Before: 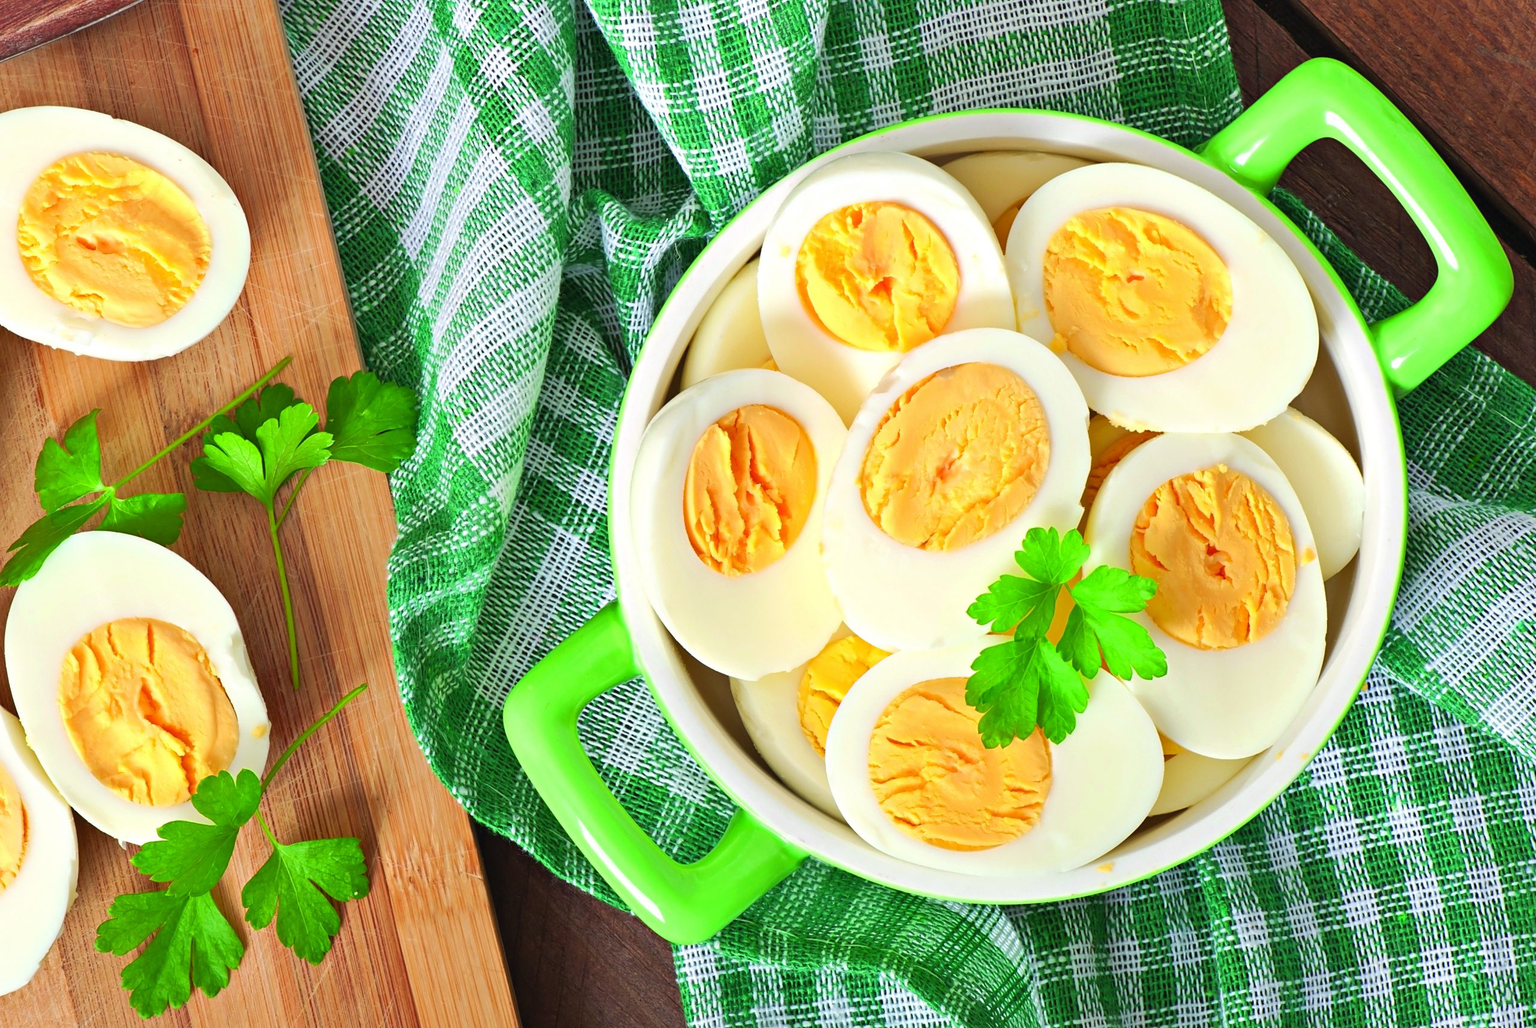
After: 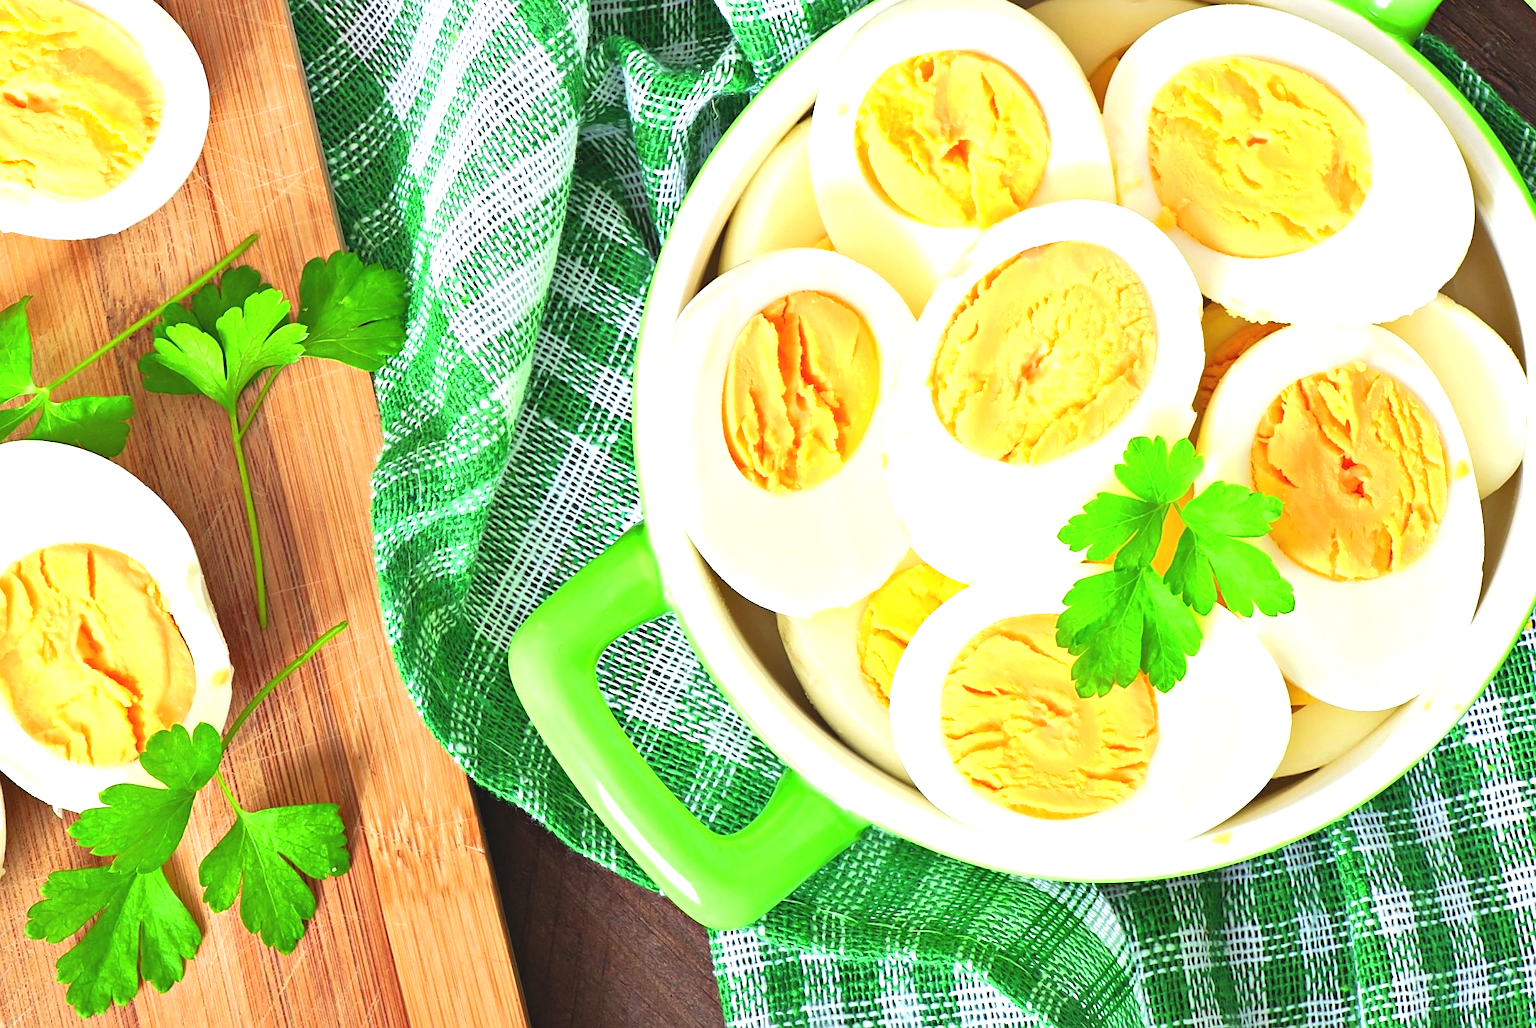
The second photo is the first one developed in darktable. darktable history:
exposure: black level correction -0.002, exposure 0.708 EV, compensate exposure bias true, compensate highlight preservation false
crop and rotate: left 4.842%, top 15.51%, right 10.668%
sharpen: amount 0.2
